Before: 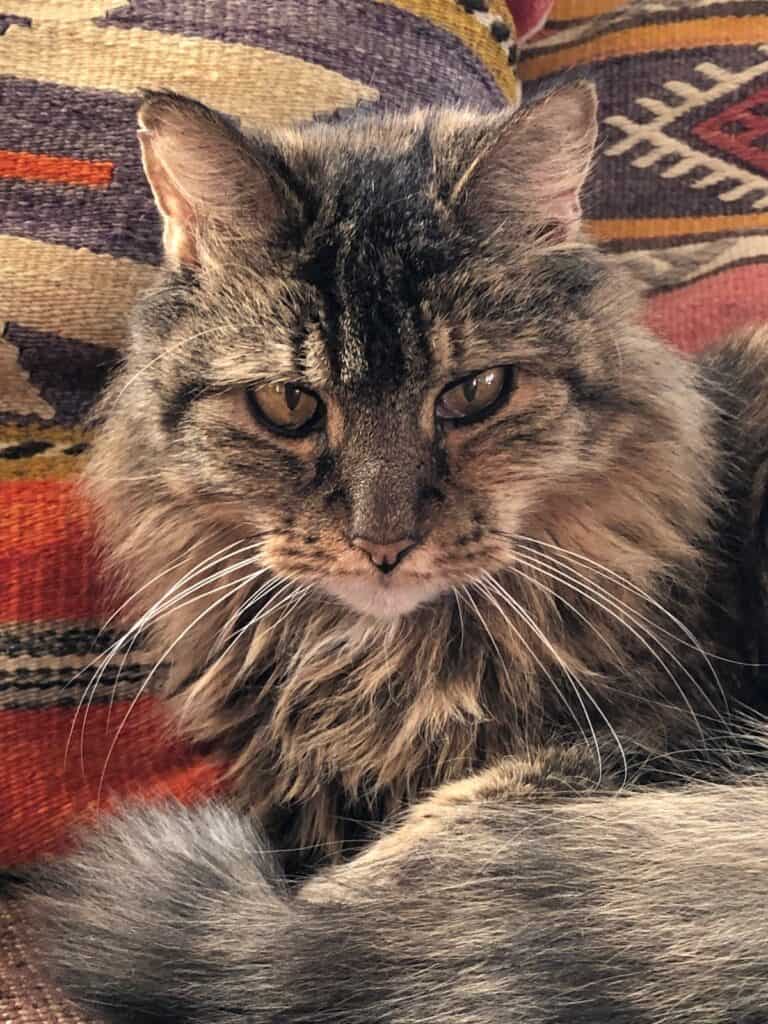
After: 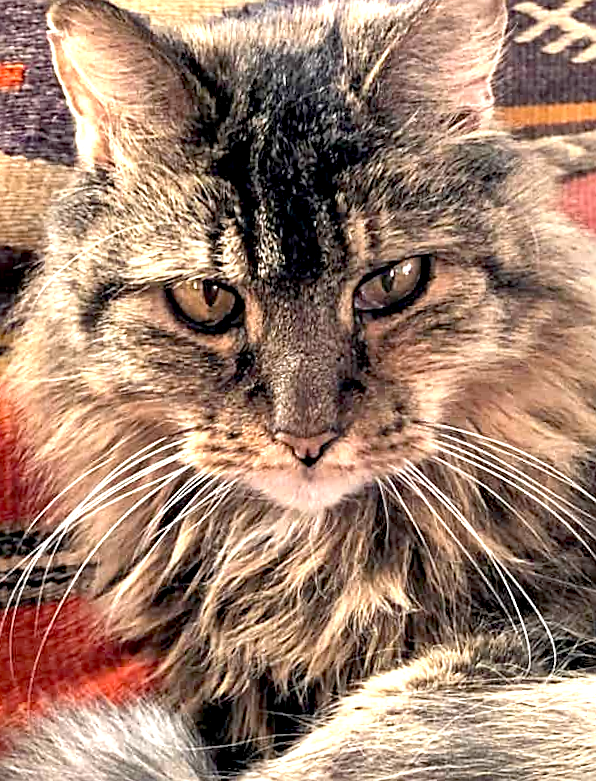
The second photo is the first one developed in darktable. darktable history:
crop and rotate: left 11.831%, top 11.346%, right 13.429%, bottom 13.899%
sharpen: on, module defaults
rotate and perspective: rotation -1.75°, automatic cropping off
exposure: black level correction 0.011, exposure 1.088 EV, compensate exposure bias true, compensate highlight preservation false
